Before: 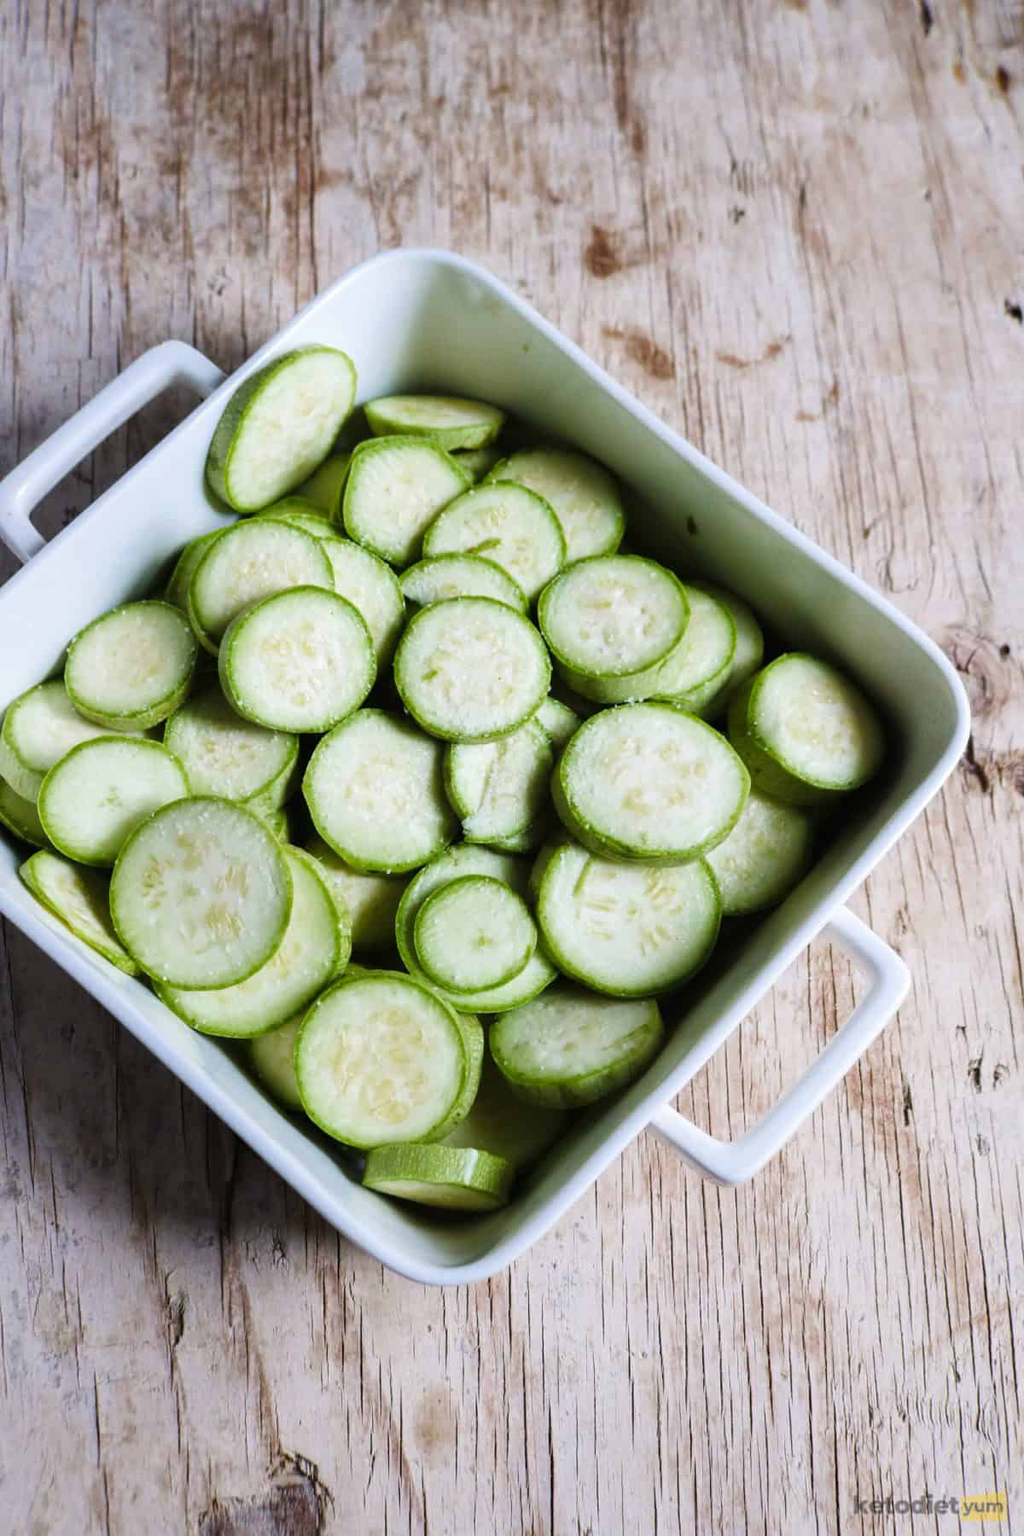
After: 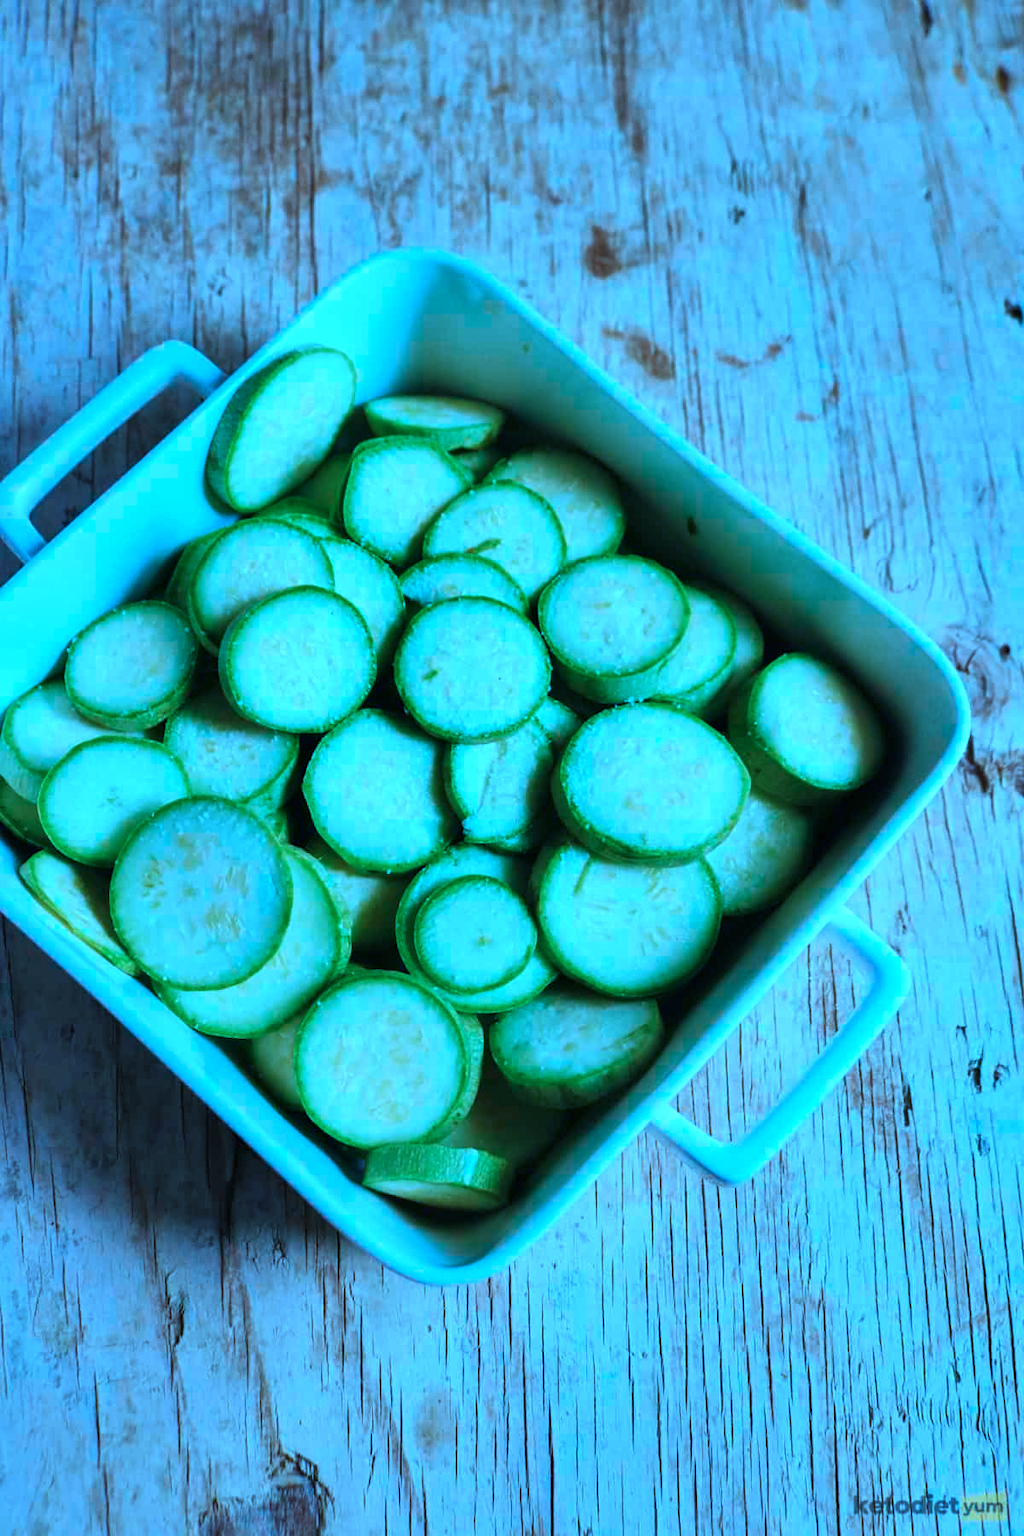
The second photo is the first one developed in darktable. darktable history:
exposure: compensate highlight preservation false
shadows and highlights: soften with gaussian
color calibration: gray › normalize channels true, illuminant custom, x 0.433, y 0.395, temperature 3143.43 K, gamut compression 0.029
color correction: highlights a* -10.12, highlights b* -10.16
